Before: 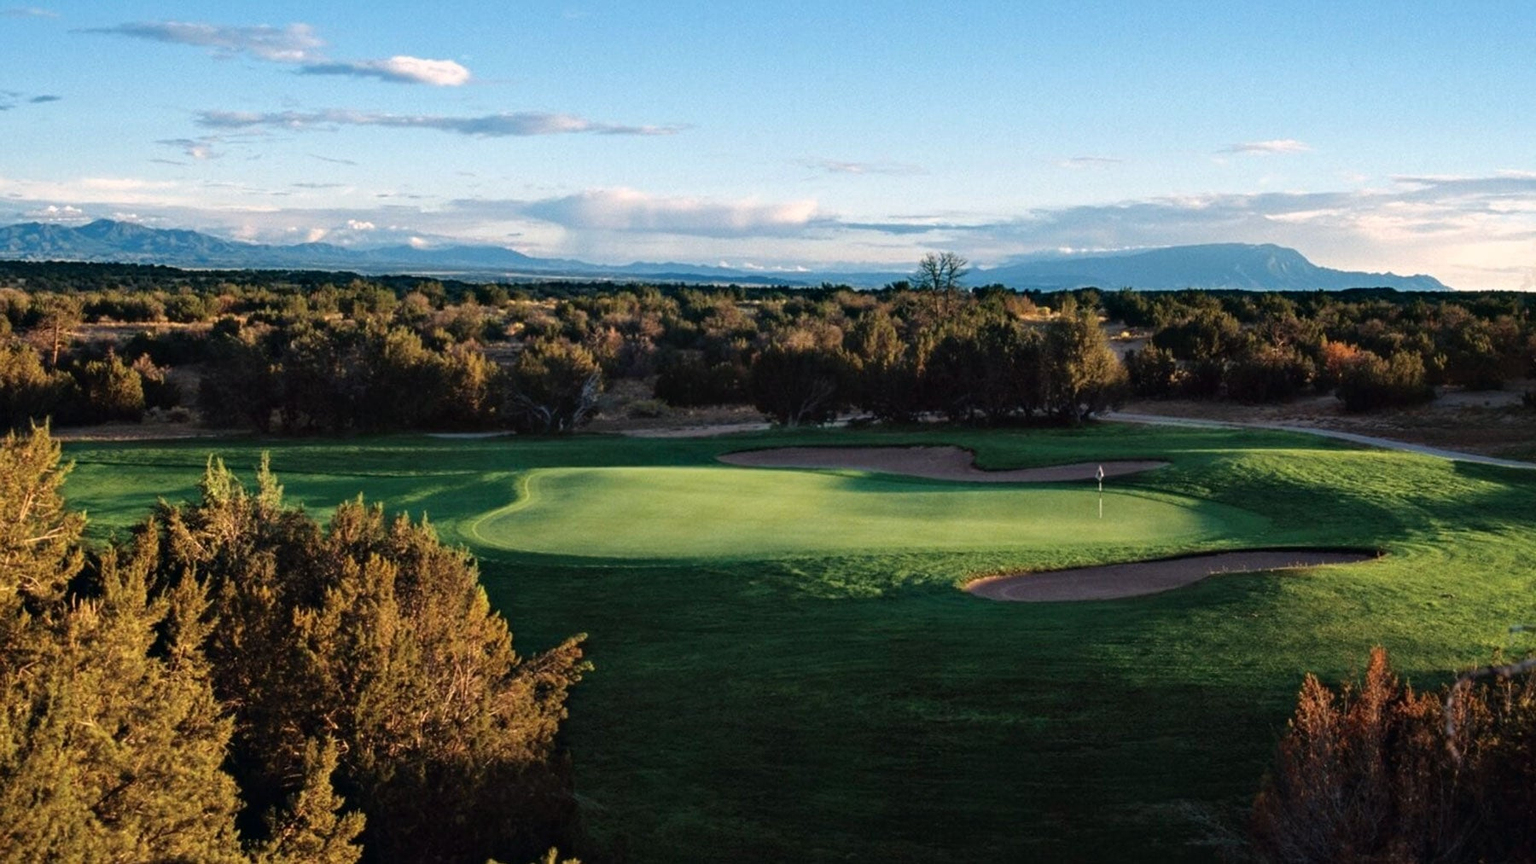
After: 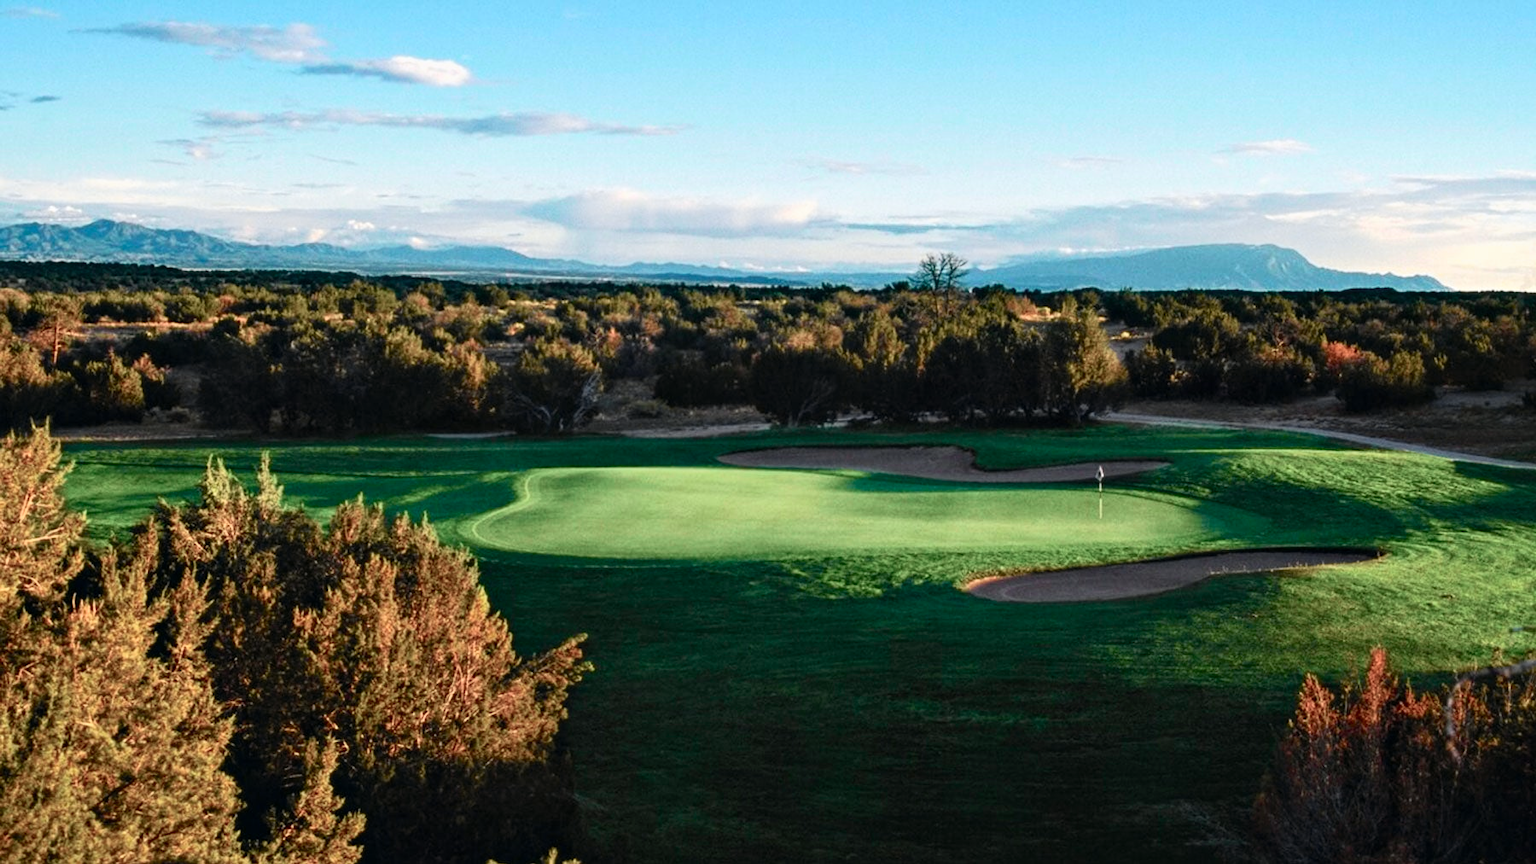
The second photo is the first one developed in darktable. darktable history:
local contrast: highlights 106%, shadows 99%, detail 120%, midtone range 0.2
tone curve: curves: ch0 [(0, 0.013) (0.104, 0.103) (0.258, 0.267) (0.448, 0.489) (0.709, 0.794) (0.895, 0.915) (0.994, 0.971)]; ch1 [(0, 0) (0.335, 0.298) (0.446, 0.416) (0.488, 0.488) (0.515, 0.504) (0.581, 0.615) (0.635, 0.661) (1, 1)]; ch2 [(0, 0) (0.314, 0.306) (0.436, 0.447) (0.502, 0.5) (0.538, 0.541) (0.568, 0.603) (0.641, 0.635) (0.717, 0.701) (1, 1)], color space Lab, independent channels, preserve colors none
